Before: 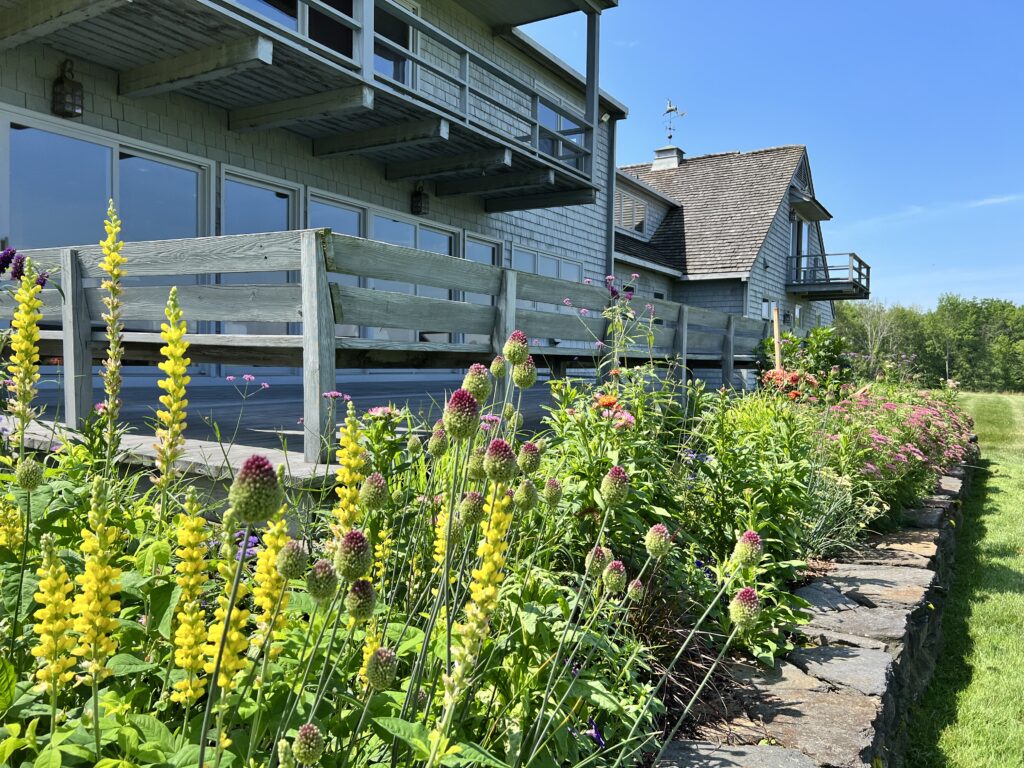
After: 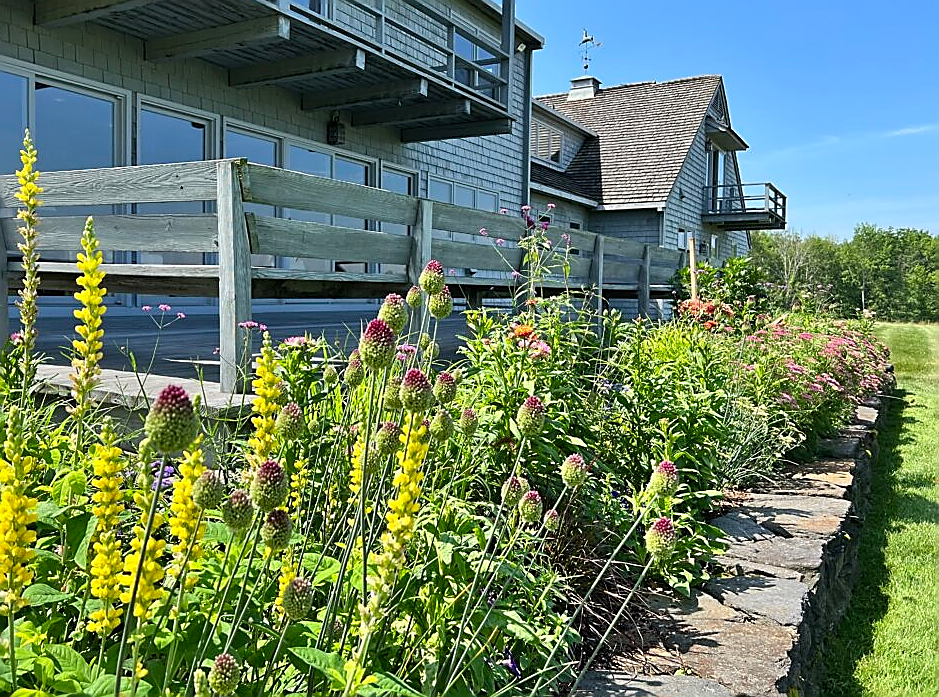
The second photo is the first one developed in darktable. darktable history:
sharpen: radius 1.4, amount 1.25, threshold 0.7
crop and rotate: left 8.262%, top 9.226%
